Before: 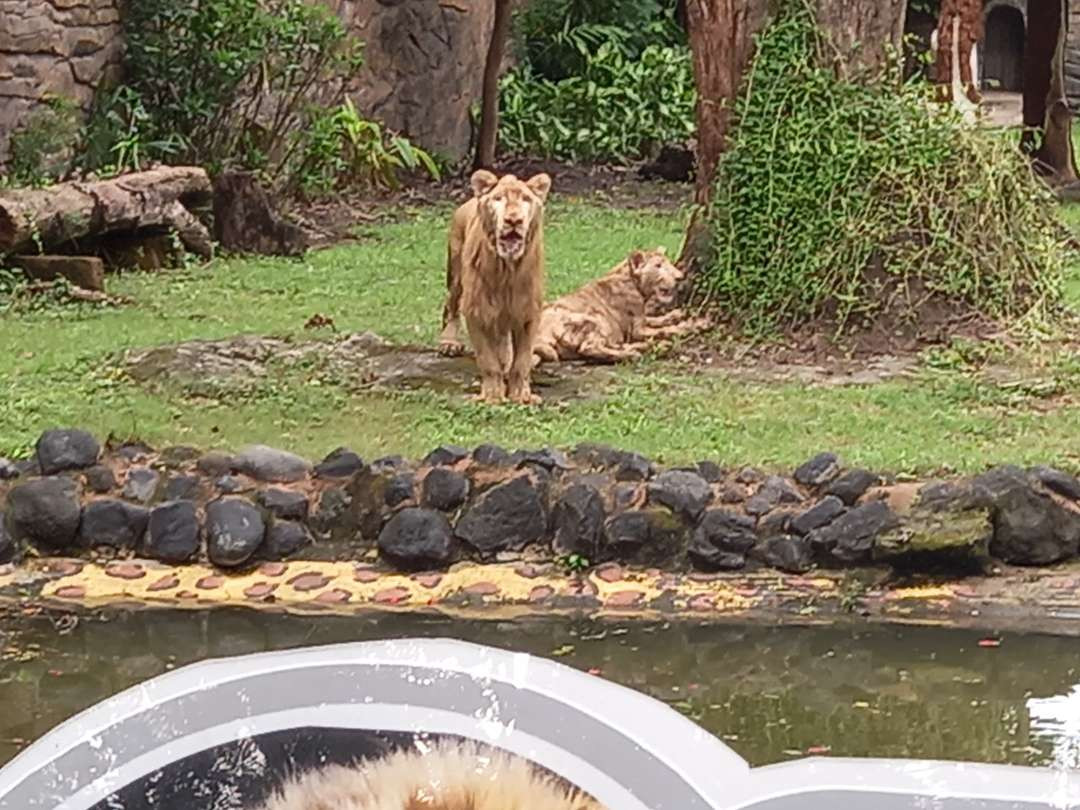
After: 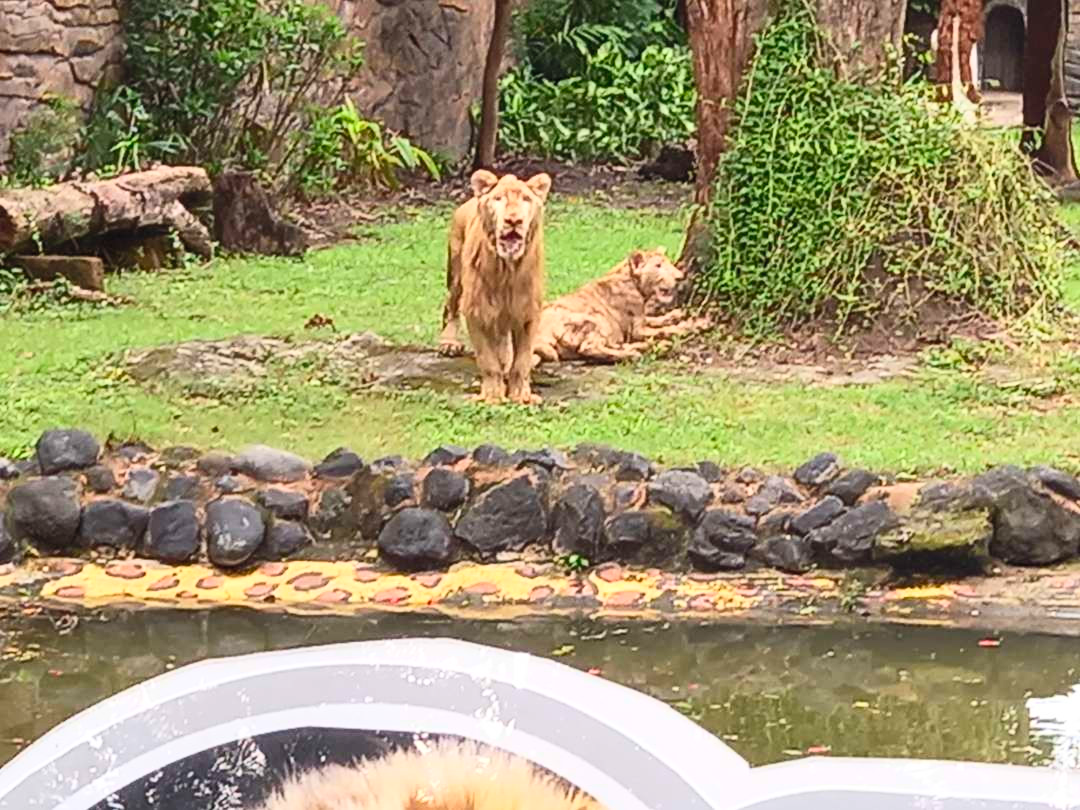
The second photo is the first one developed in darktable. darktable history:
contrast brightness saturation: contrast 0.245, brightness 0.252, saturation 0.392
